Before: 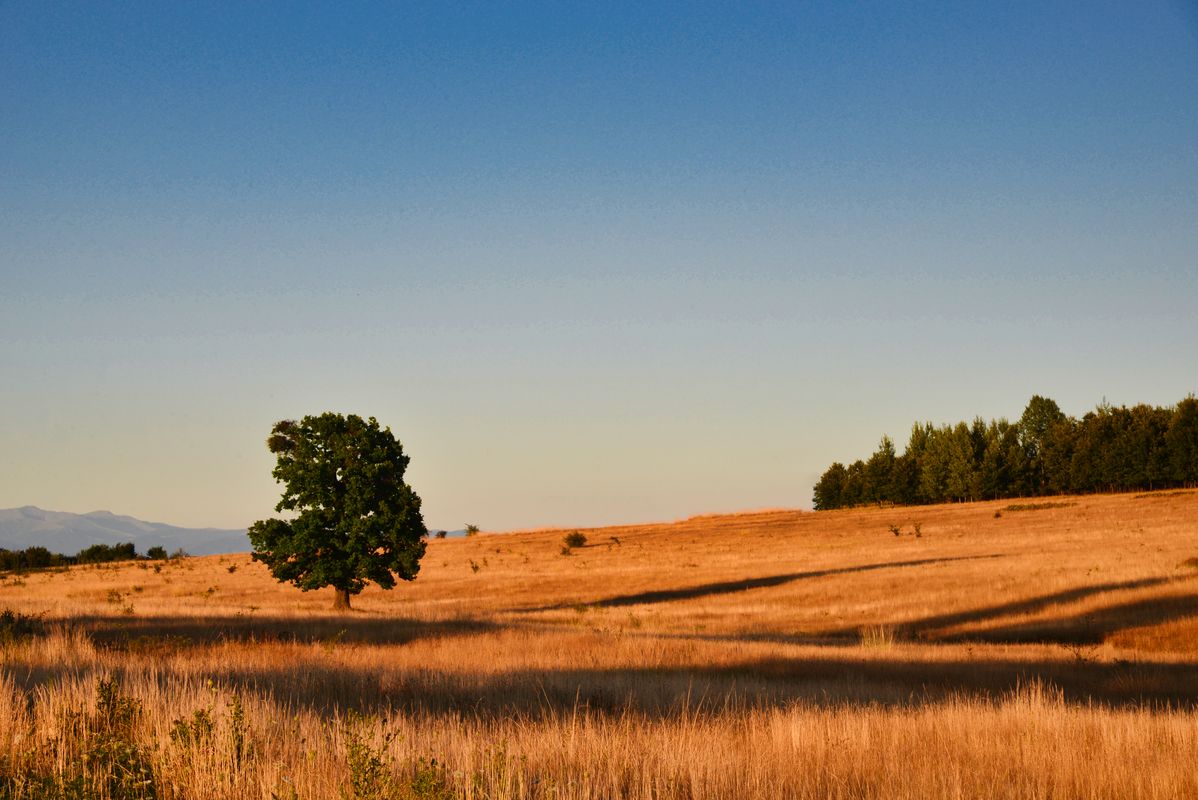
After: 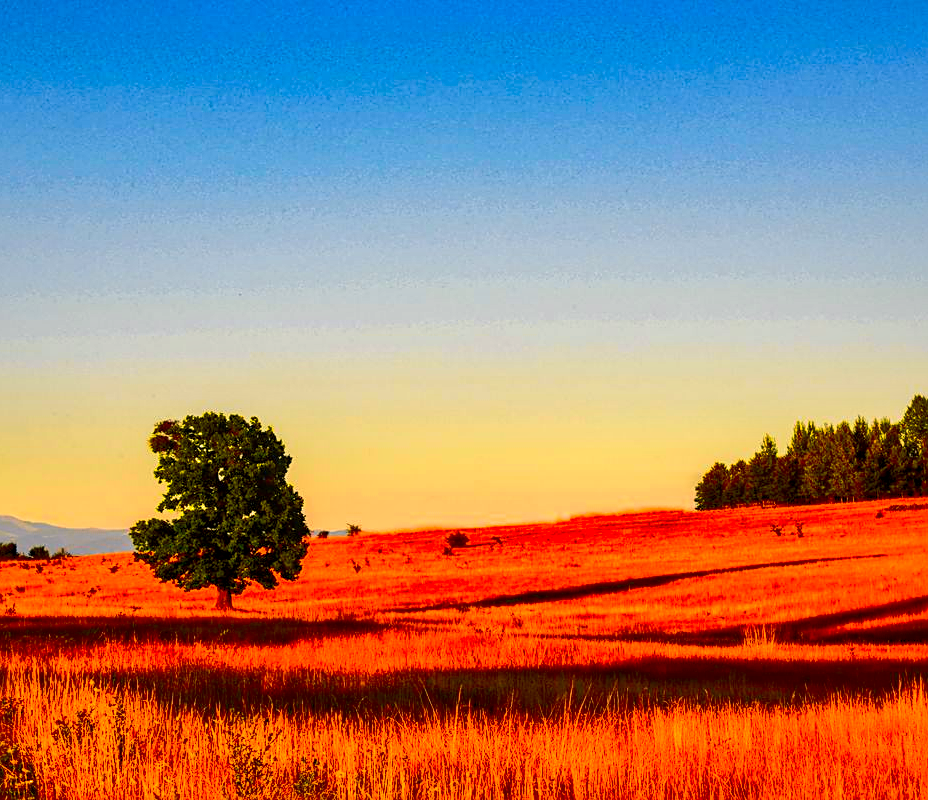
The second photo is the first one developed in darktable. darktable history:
tone curve: curves: ch0 [(0, 0) (0.239, 0.248) (0.508, 0.606) (0.828, 0.878) (1, 1)]; ch1 [(0, 0) (0.401, 0.42) (0.442, 0.47) (0.492, 0.498) (0.511, 0.516) (0.555, 0.586) (0.681, 0.739) (1, 1)]; ch2 [(0, 0) (0.411, 0.433) (0.5, 0.504) (0.545, 0.574) (1, 1)], color space Lab, independent channels, preserve colors none
local contrast: detail 150%
sharpen: on, module defaults
color balance rgb: shadows lift › chroma 2.054%, shadows lift › hue 216.15°, highlights gain › chroma 2.048%, highlights gain › hue 71.99°, perceptual saturation grading › global saturation 0.969%, global vibrance 20%
shadows and highlights: on, module defaults
crop: left 9.901%, right 12.569%
contrast brightness saturation: contrast 0.264, brightness 0.014, saturation 0.858
